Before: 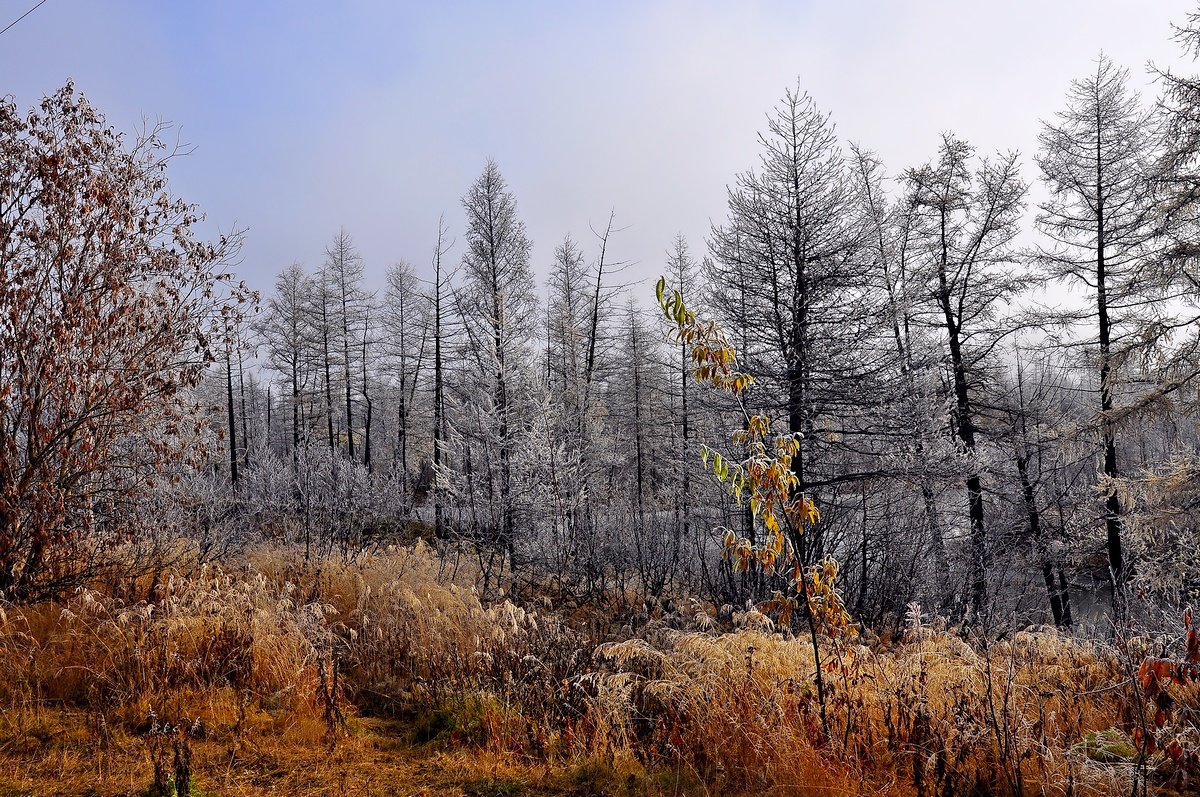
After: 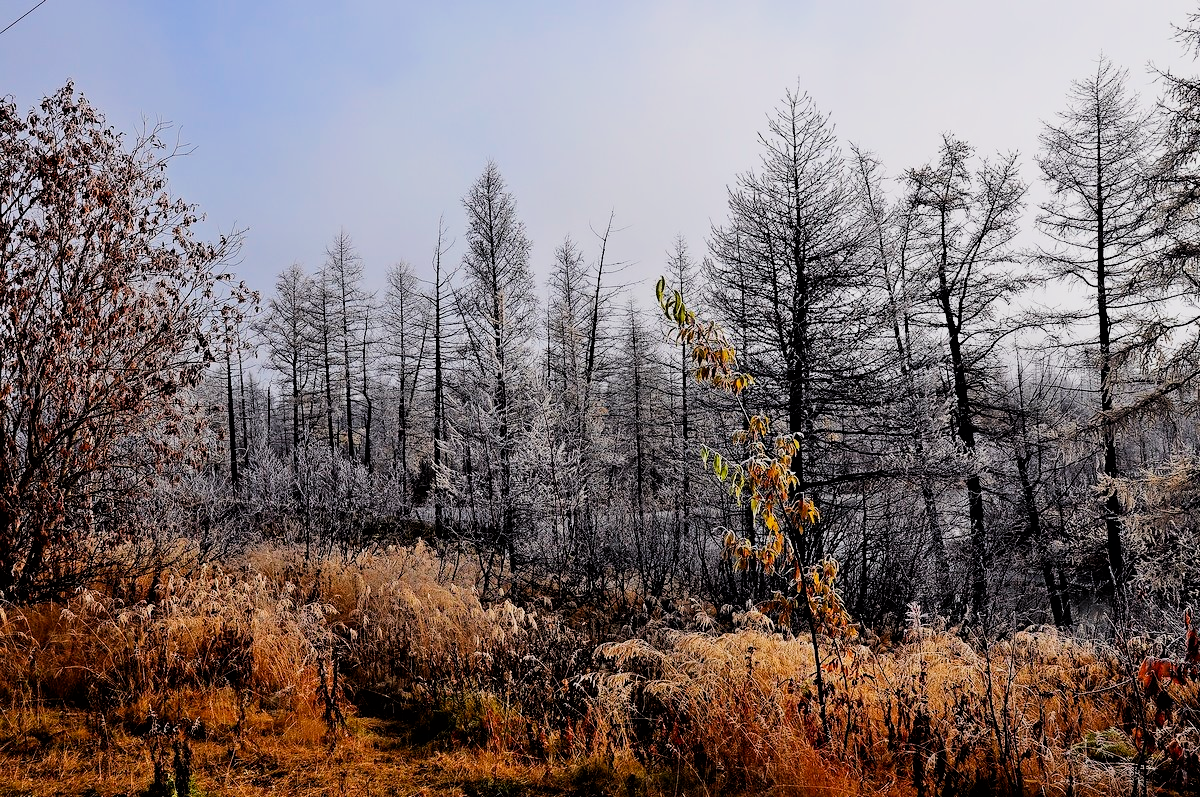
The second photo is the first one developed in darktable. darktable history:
filmic rgb: black relative exposure -5 EV, hardness 2.88, contrast 1.4
